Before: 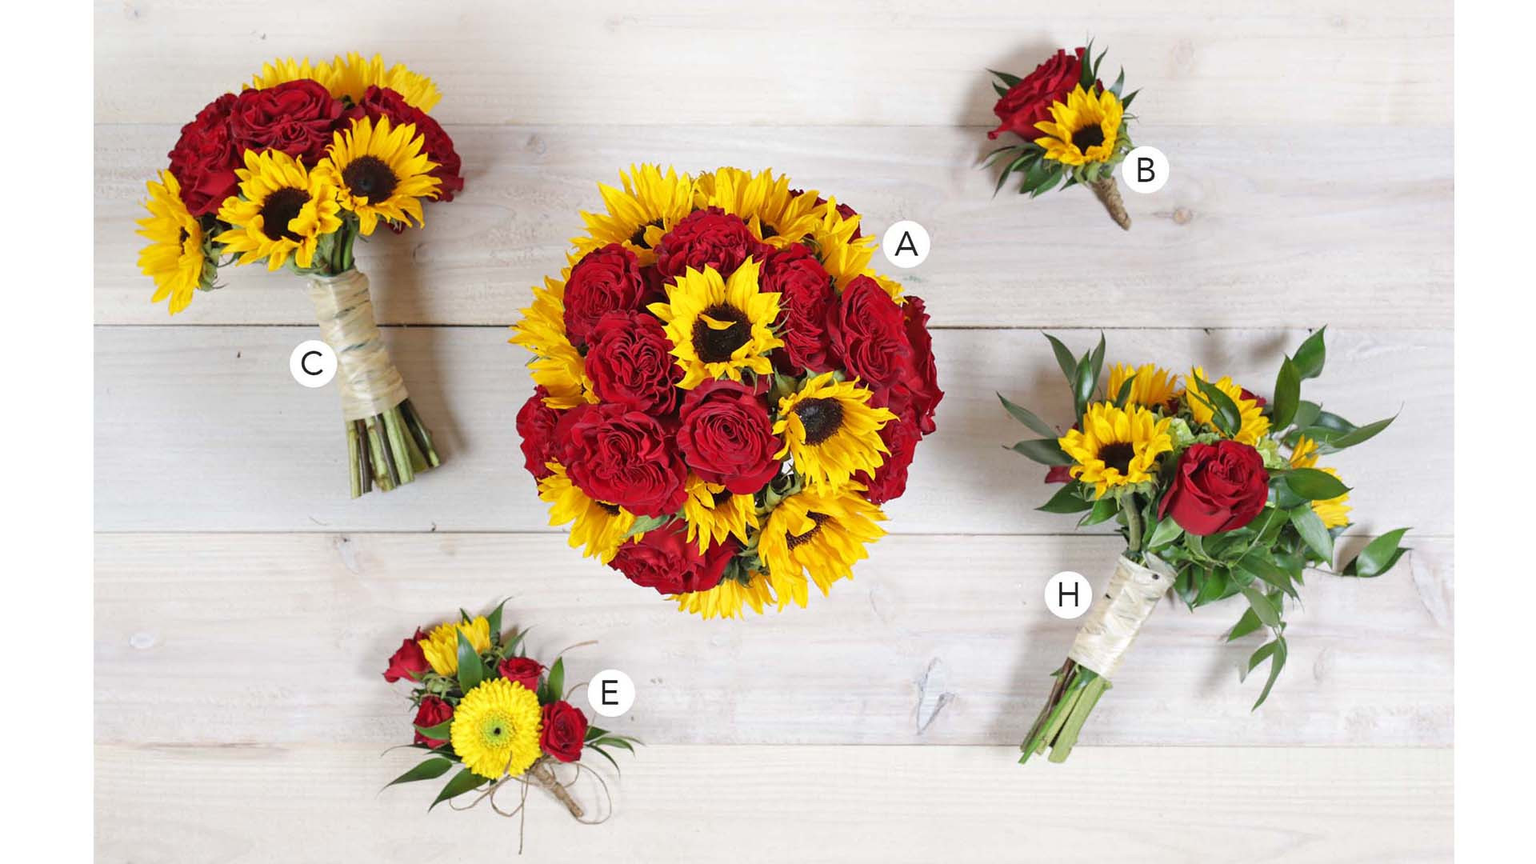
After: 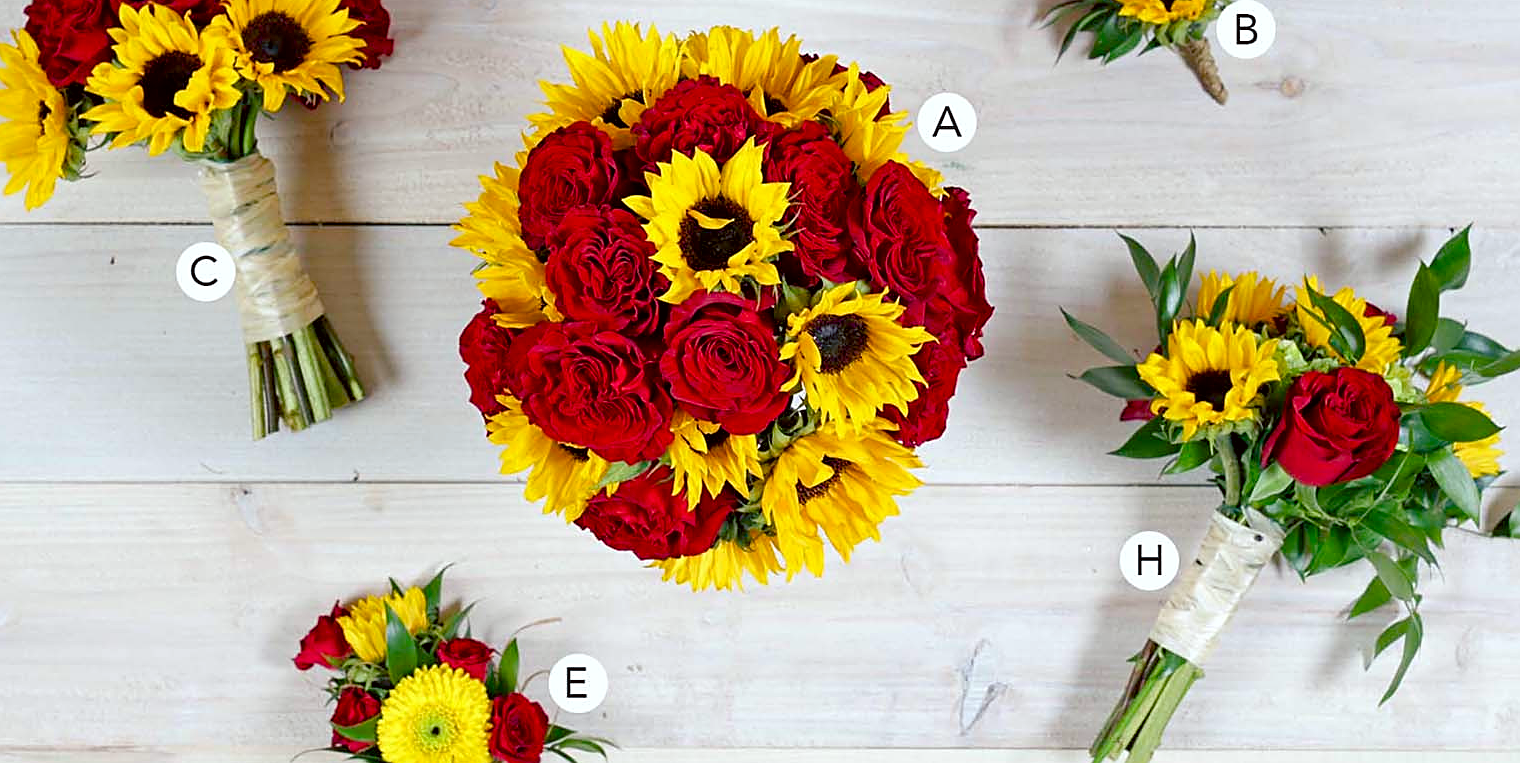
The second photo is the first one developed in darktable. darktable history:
color balance rgb: shadows lift › chroma 7.343%, shadows lift › hue 246.4°, linear chroma grading › global chroma 14.561%, perceptual saturation grading › global saturation 14.383%, perceptual saturation grading › highlights -24.76%, perceptual saturation grading › shadows 29.966%
color correction: highlights a* -2.85, highlights b* -2.42, shadows a* 2.3, shadows b* 2.88
sharpen: on, module defaults
exposure: black level correction 0.009, exposure 0.017 EV, compensate exposure bias true, compensate highlight preservation false
crop: left 9.713%, top 17.001%, right 11.118%, bottom 12.318%
